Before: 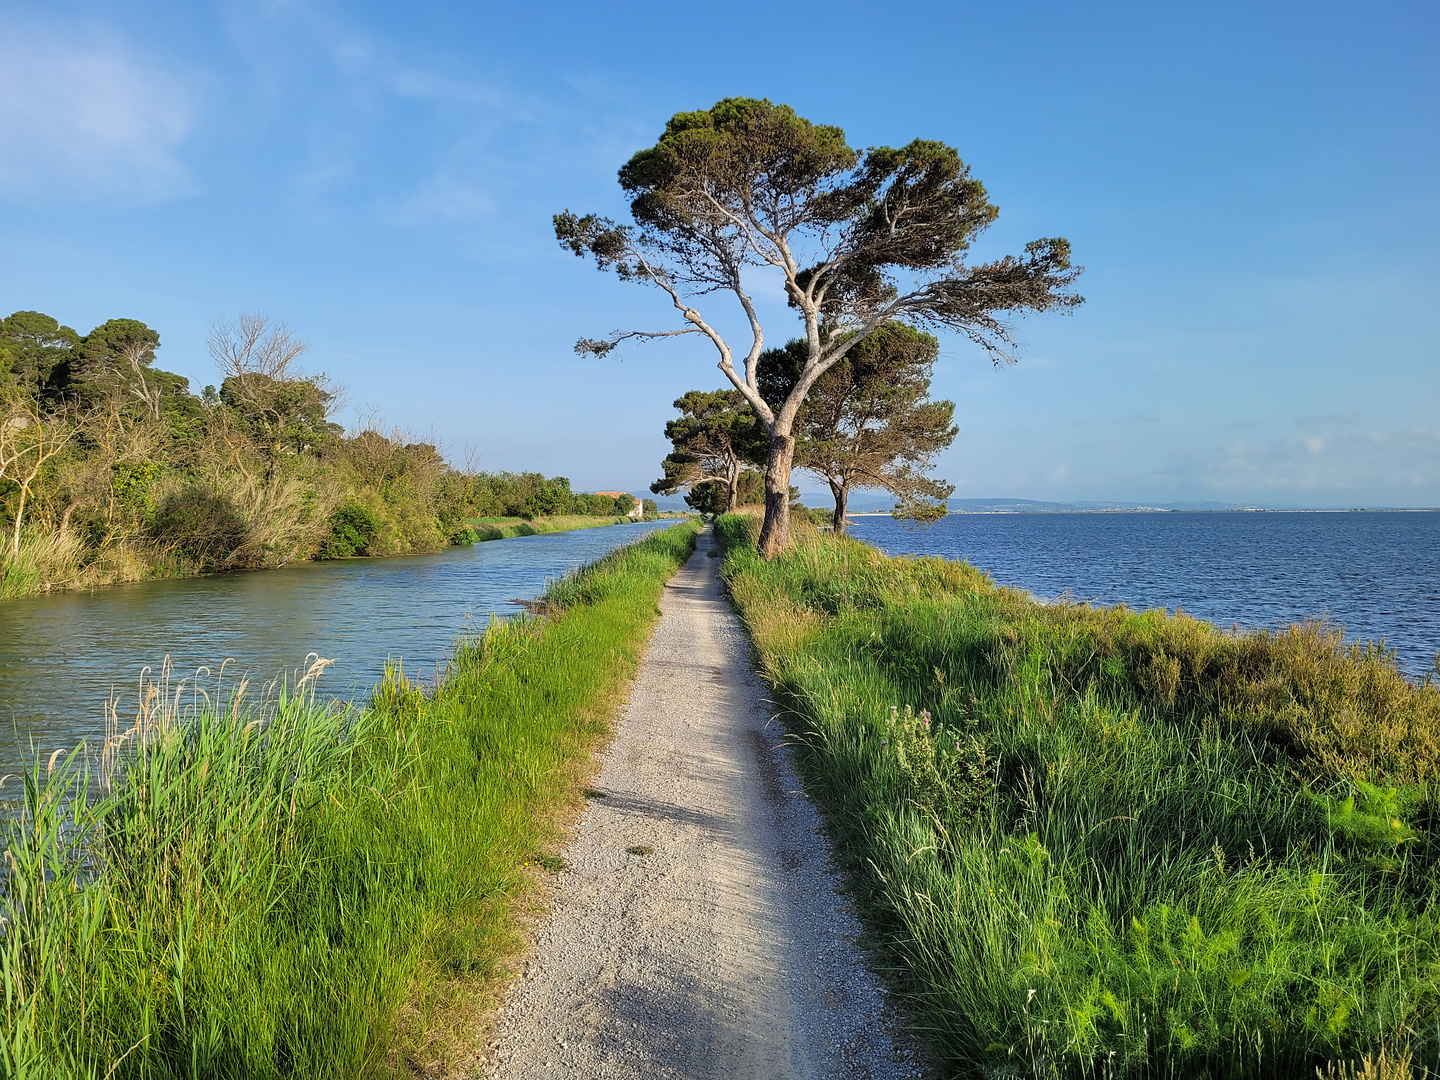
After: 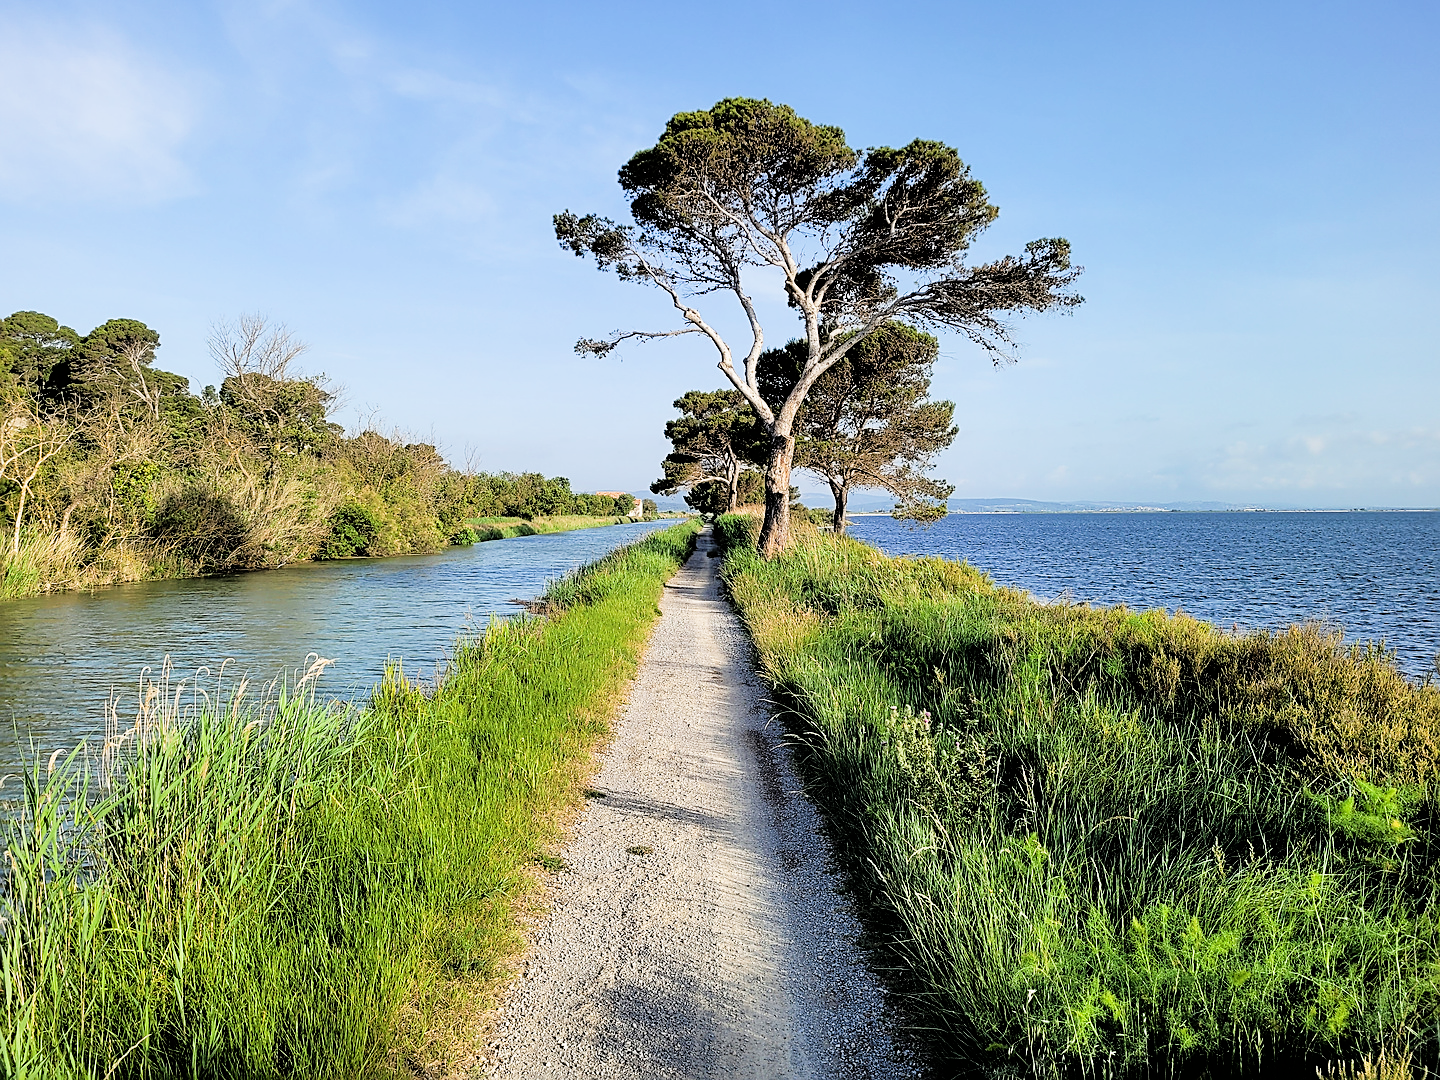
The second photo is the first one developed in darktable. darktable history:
tone equalizer: -8 EV -0.783 EV, -7 EV -0.716 EV, -6 EV -0.593 EV, -5 EV -0.384 EV, -3 EV 0.391 EV, -2 EV 0.6 EV, -1 EV 0.678 EV, +0 EV 0.75 EV, mask exposure compensation -0.488 EV
sharpen: on, module defaults
filmic rgb: black relative exposure -5.01 EV, white relative exposure 3.51 EV, hardness 3.16, contrast 1.203, highlights saturation mix -49.12%
